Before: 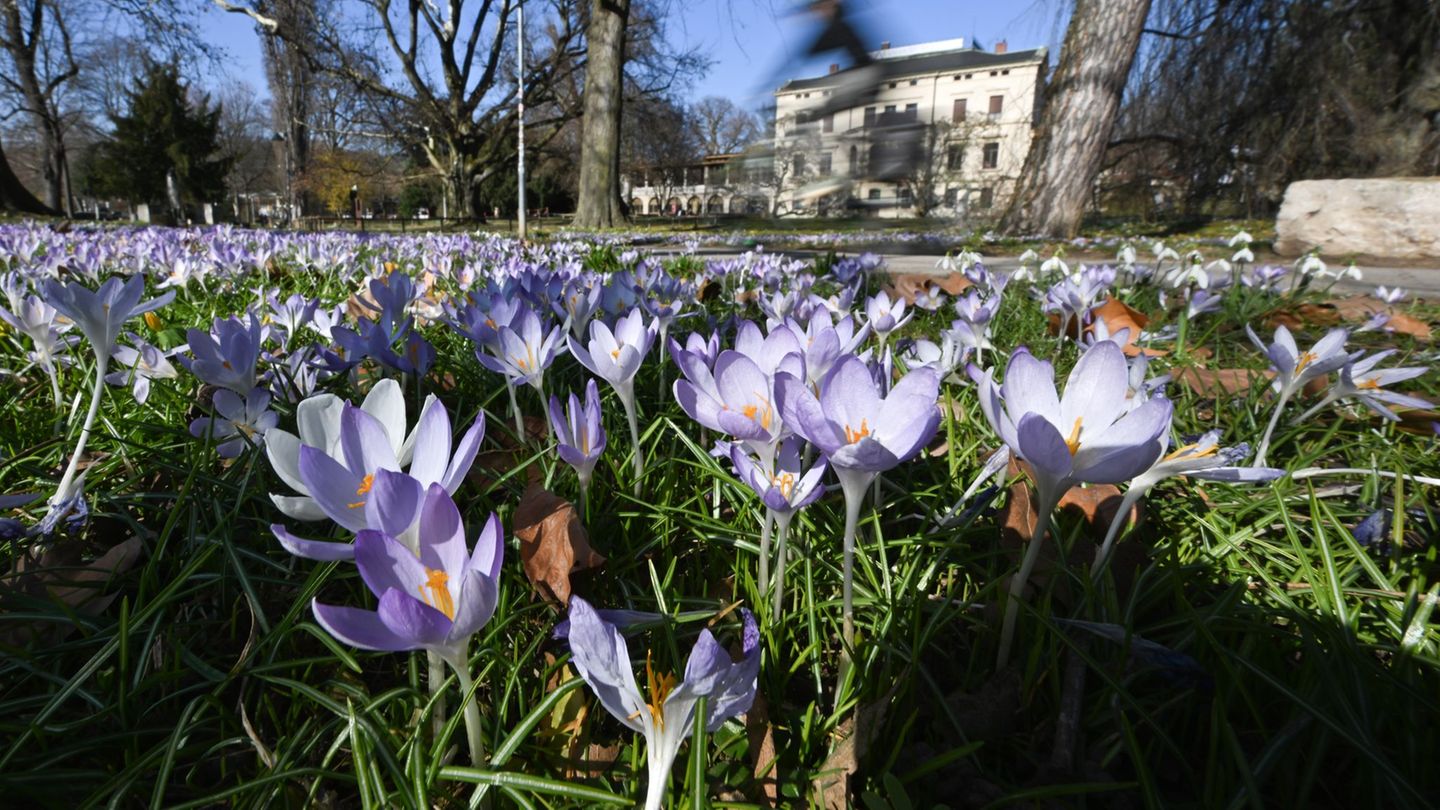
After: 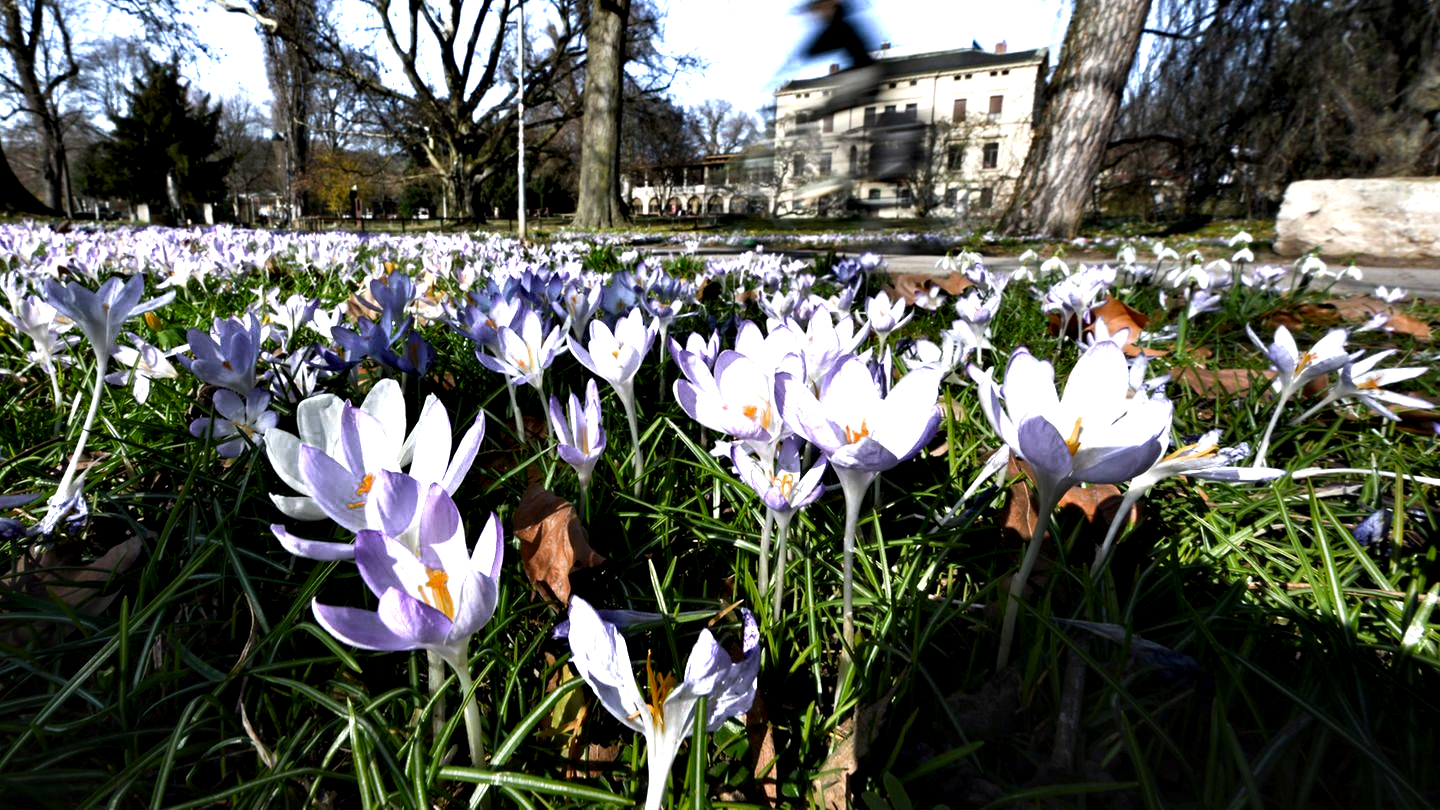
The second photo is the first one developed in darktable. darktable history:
color zones: curves: ch0 [(0.203, 0.433) (0.607, 0.517) (0.697, 0.696) (0.705, 0.897)]
contrast equalizer: y [[0.6 ×6], [0.55 ×6], [0 ×6], [0 ×6], [0 ×6]]
